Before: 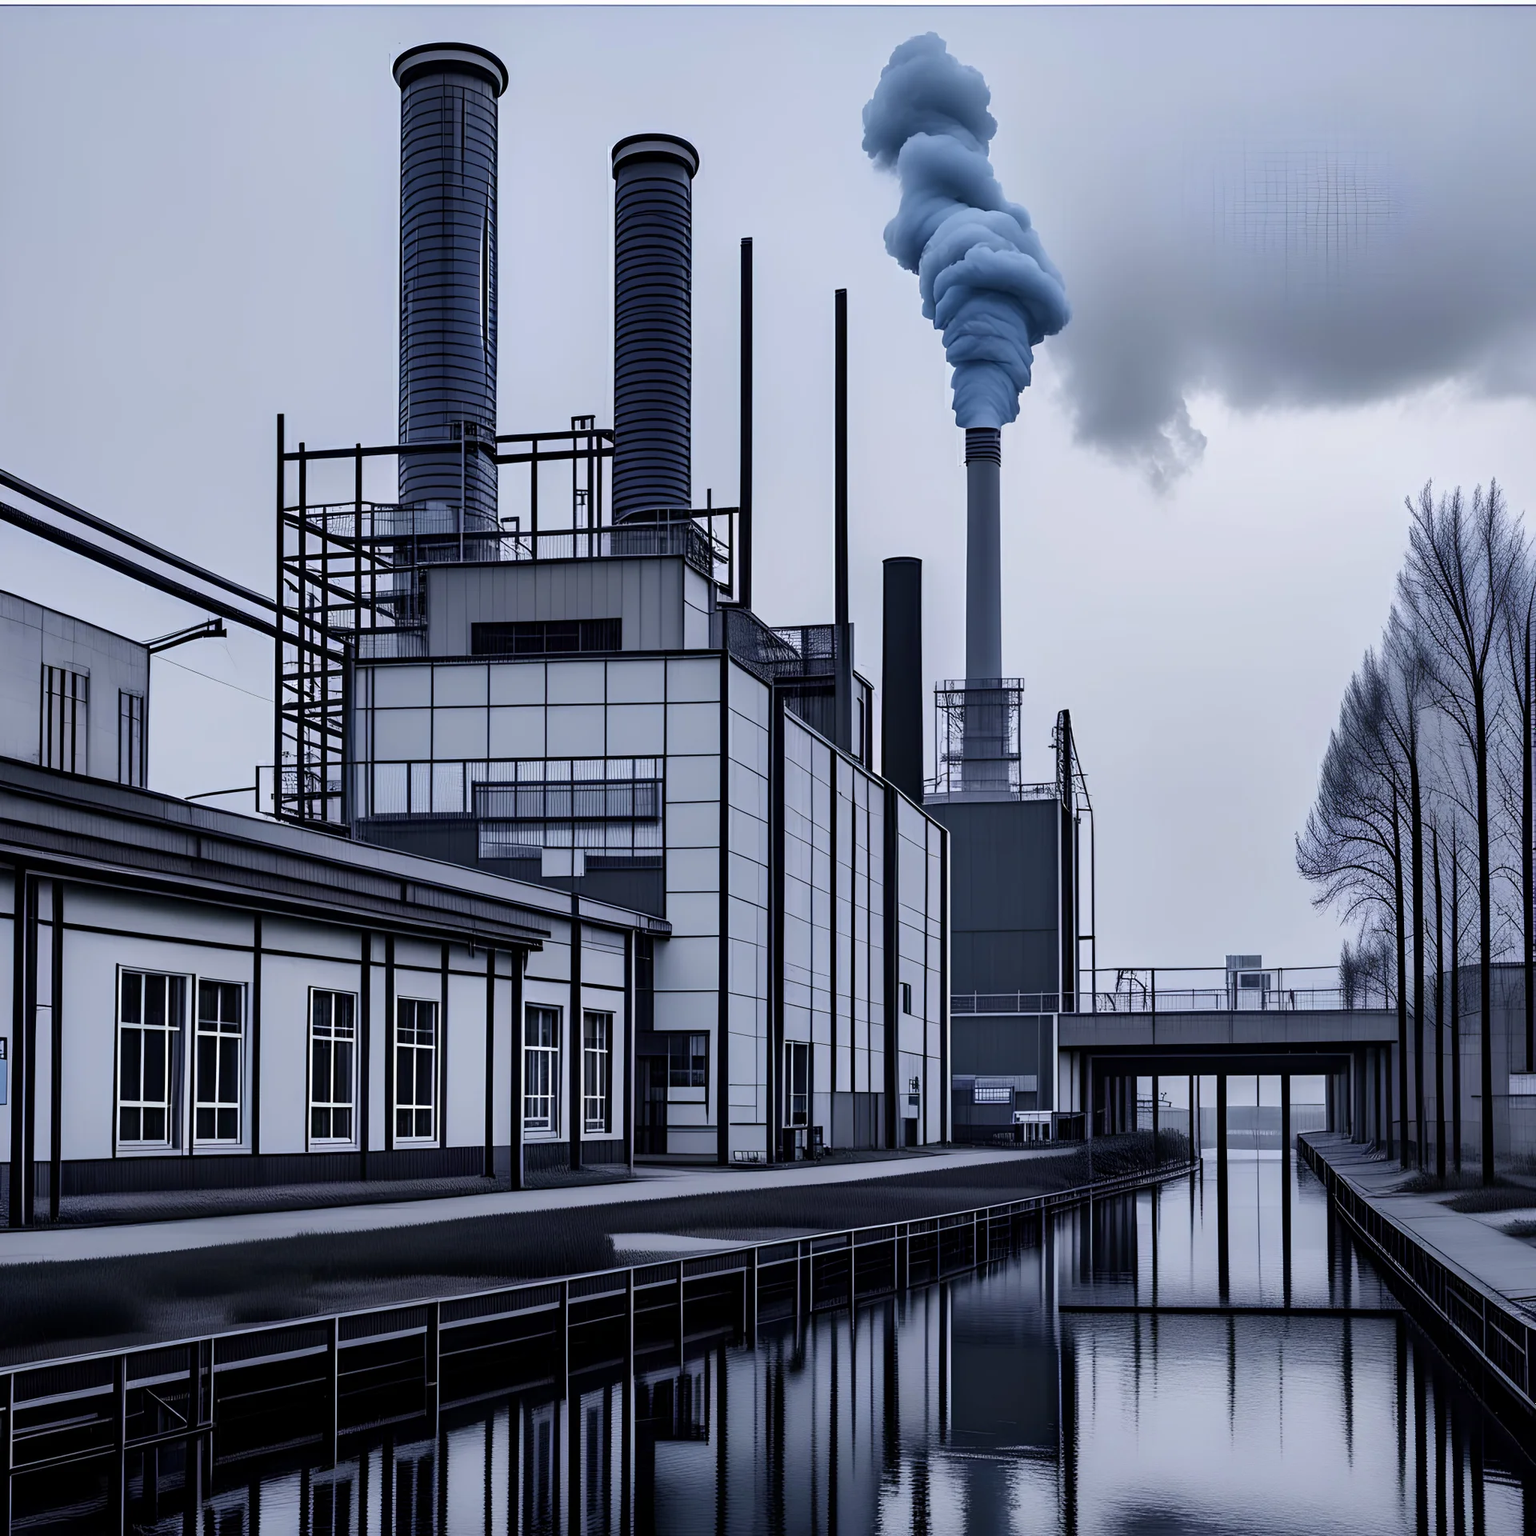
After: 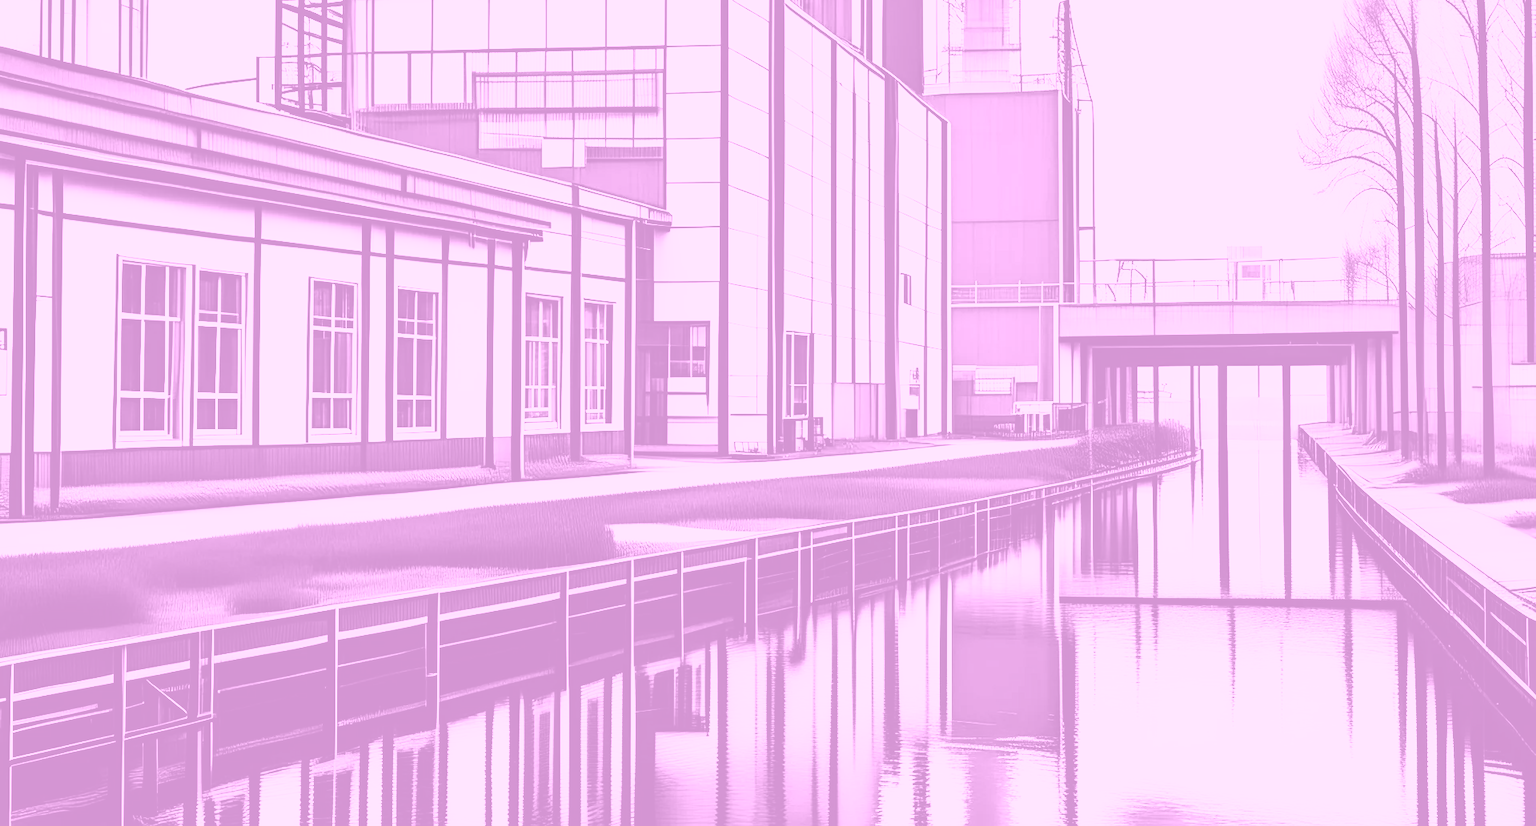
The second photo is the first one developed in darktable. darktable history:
crop and rotate: top 46.237%
contrast brightness saturation: contrast 0.15, brightness 0.05
color balance: lift [1, 1.011, 0.999, 0.989], gamma [1.109, 1.045, 1.039, 0.955], gain [0.917, 0.936, 0.952, 1.064], contrast 2.32%, contrast fulcrum 19%, output saturation 101%
exposure: black level correction 0, exposure 1.1 EV, compensate highlight preservation false
base curve: curves: ch0 [(0, 0) (0.007, 0.004) (0.027, 0.03) (0.046, 0.07) (0.207, 0.54) (0.442, 0.872) (0.673, 0.972) (1, 1)], preserve colors none
colorize: hue 331.2°, saturation 75%, source mix 30.28%, lightness 70.52%, version 1
